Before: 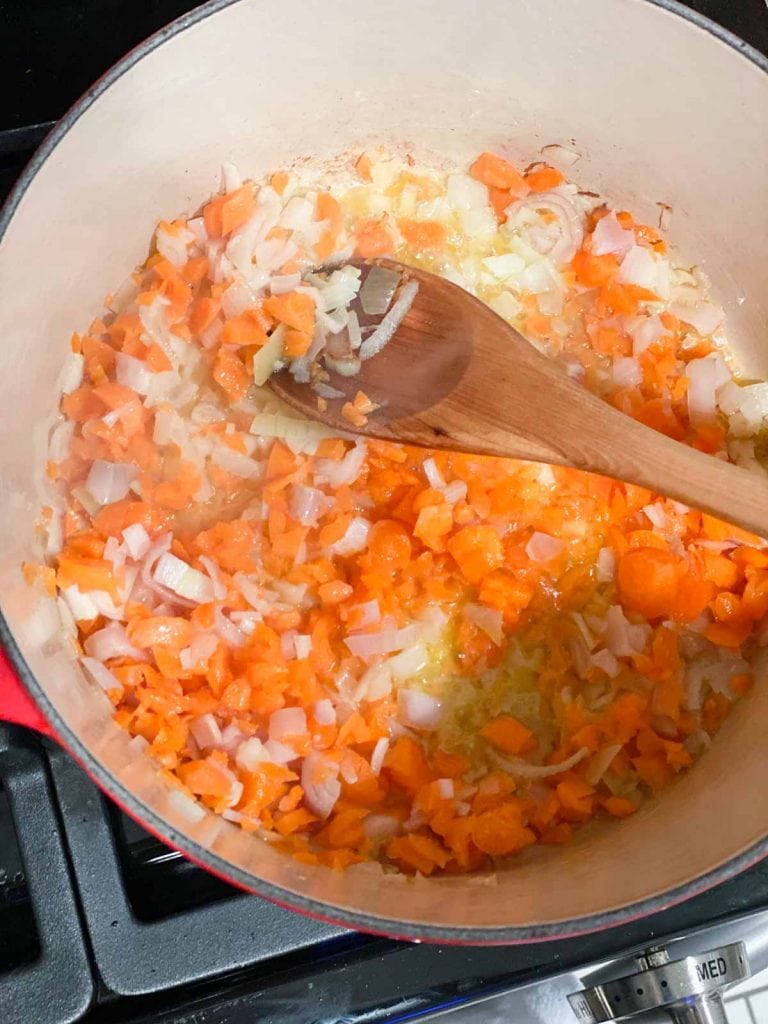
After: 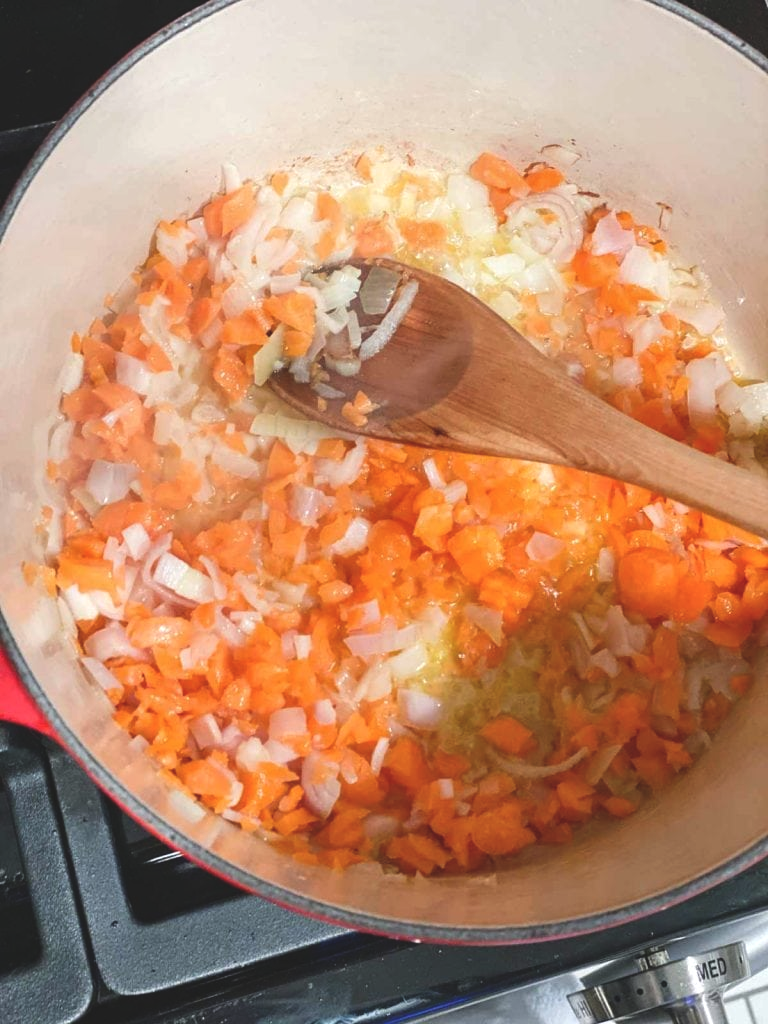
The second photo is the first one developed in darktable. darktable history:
exposure: black level correction -0.016, compensate highlight preservation false
local contrast: highlights 105%, shadows 102%, detail 120%, midtone range 0.2
